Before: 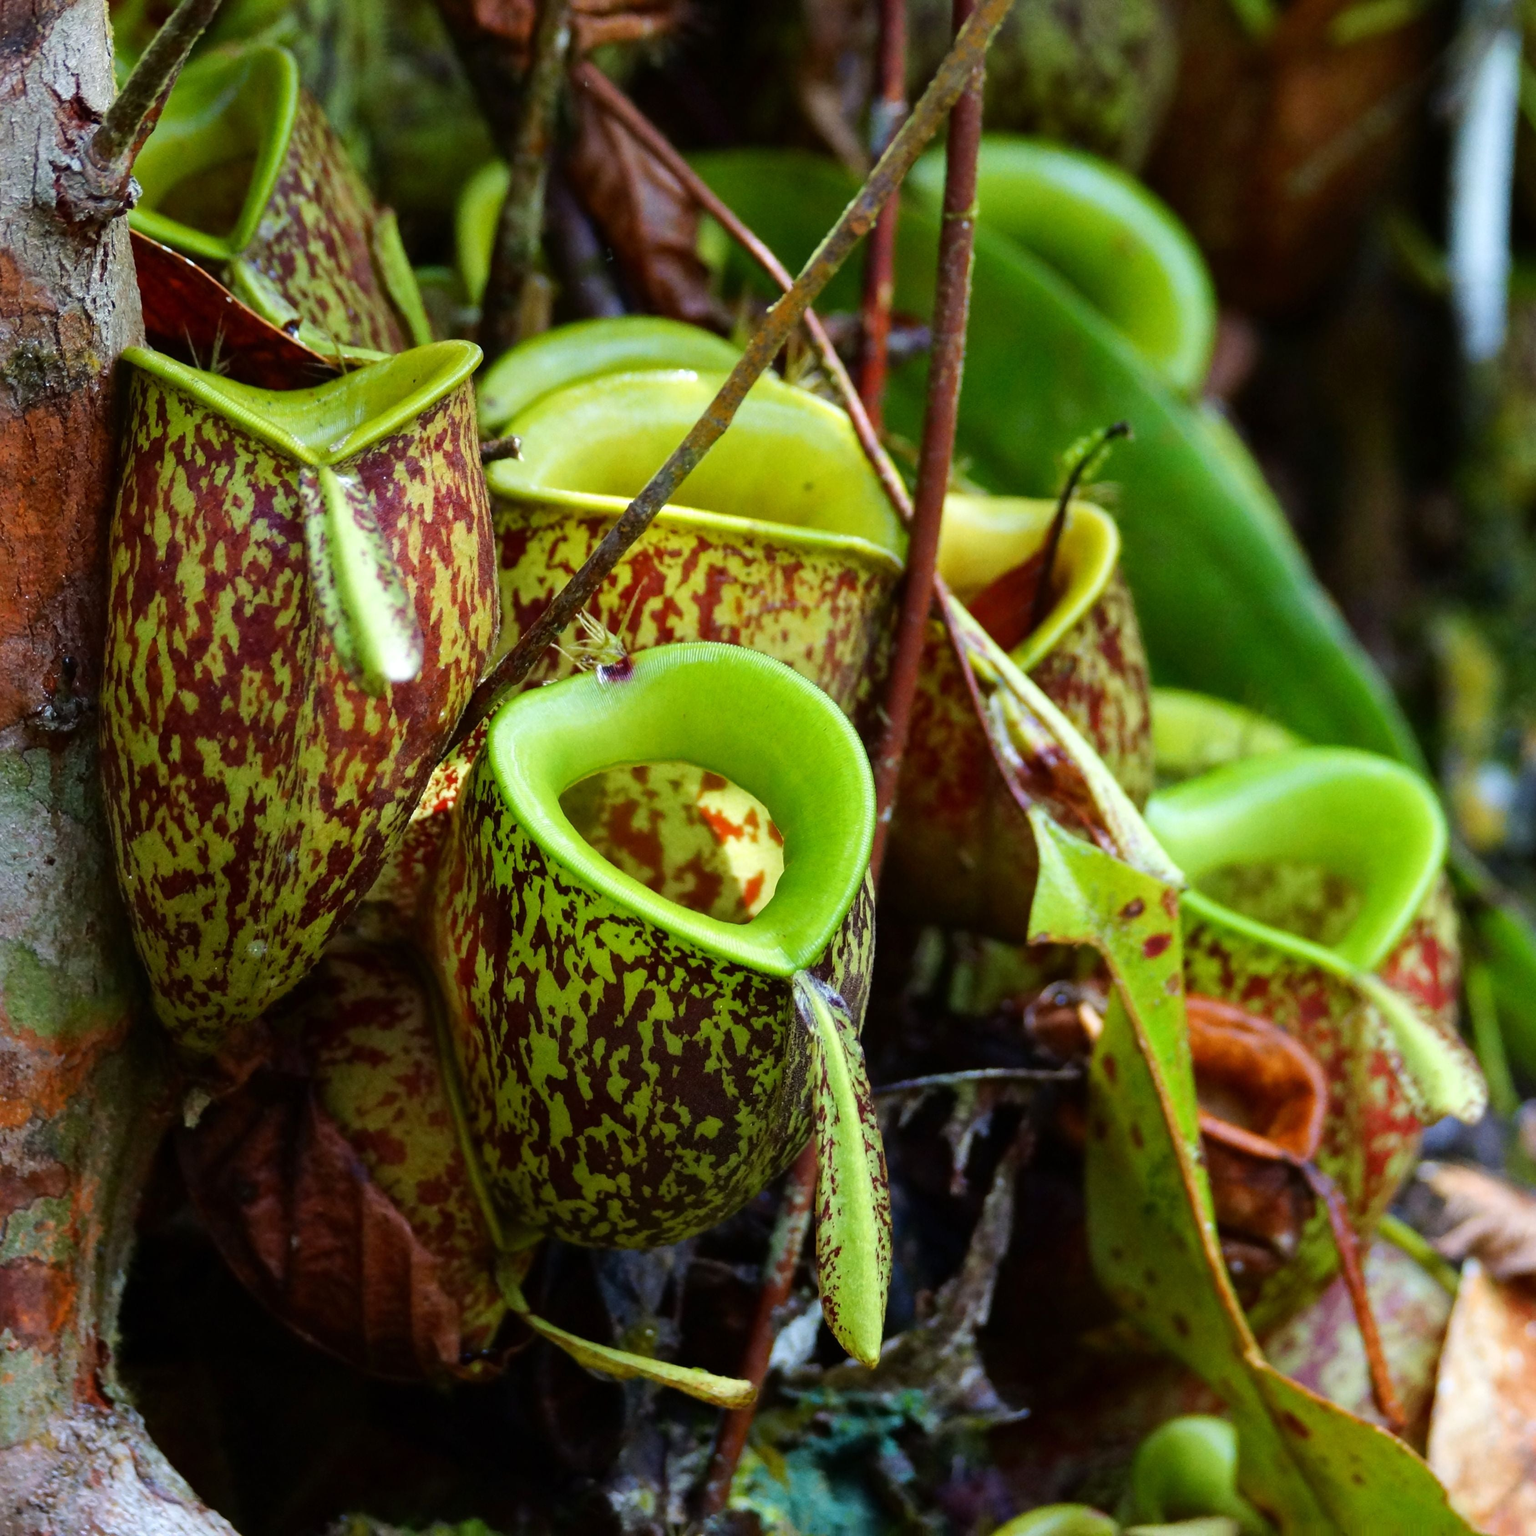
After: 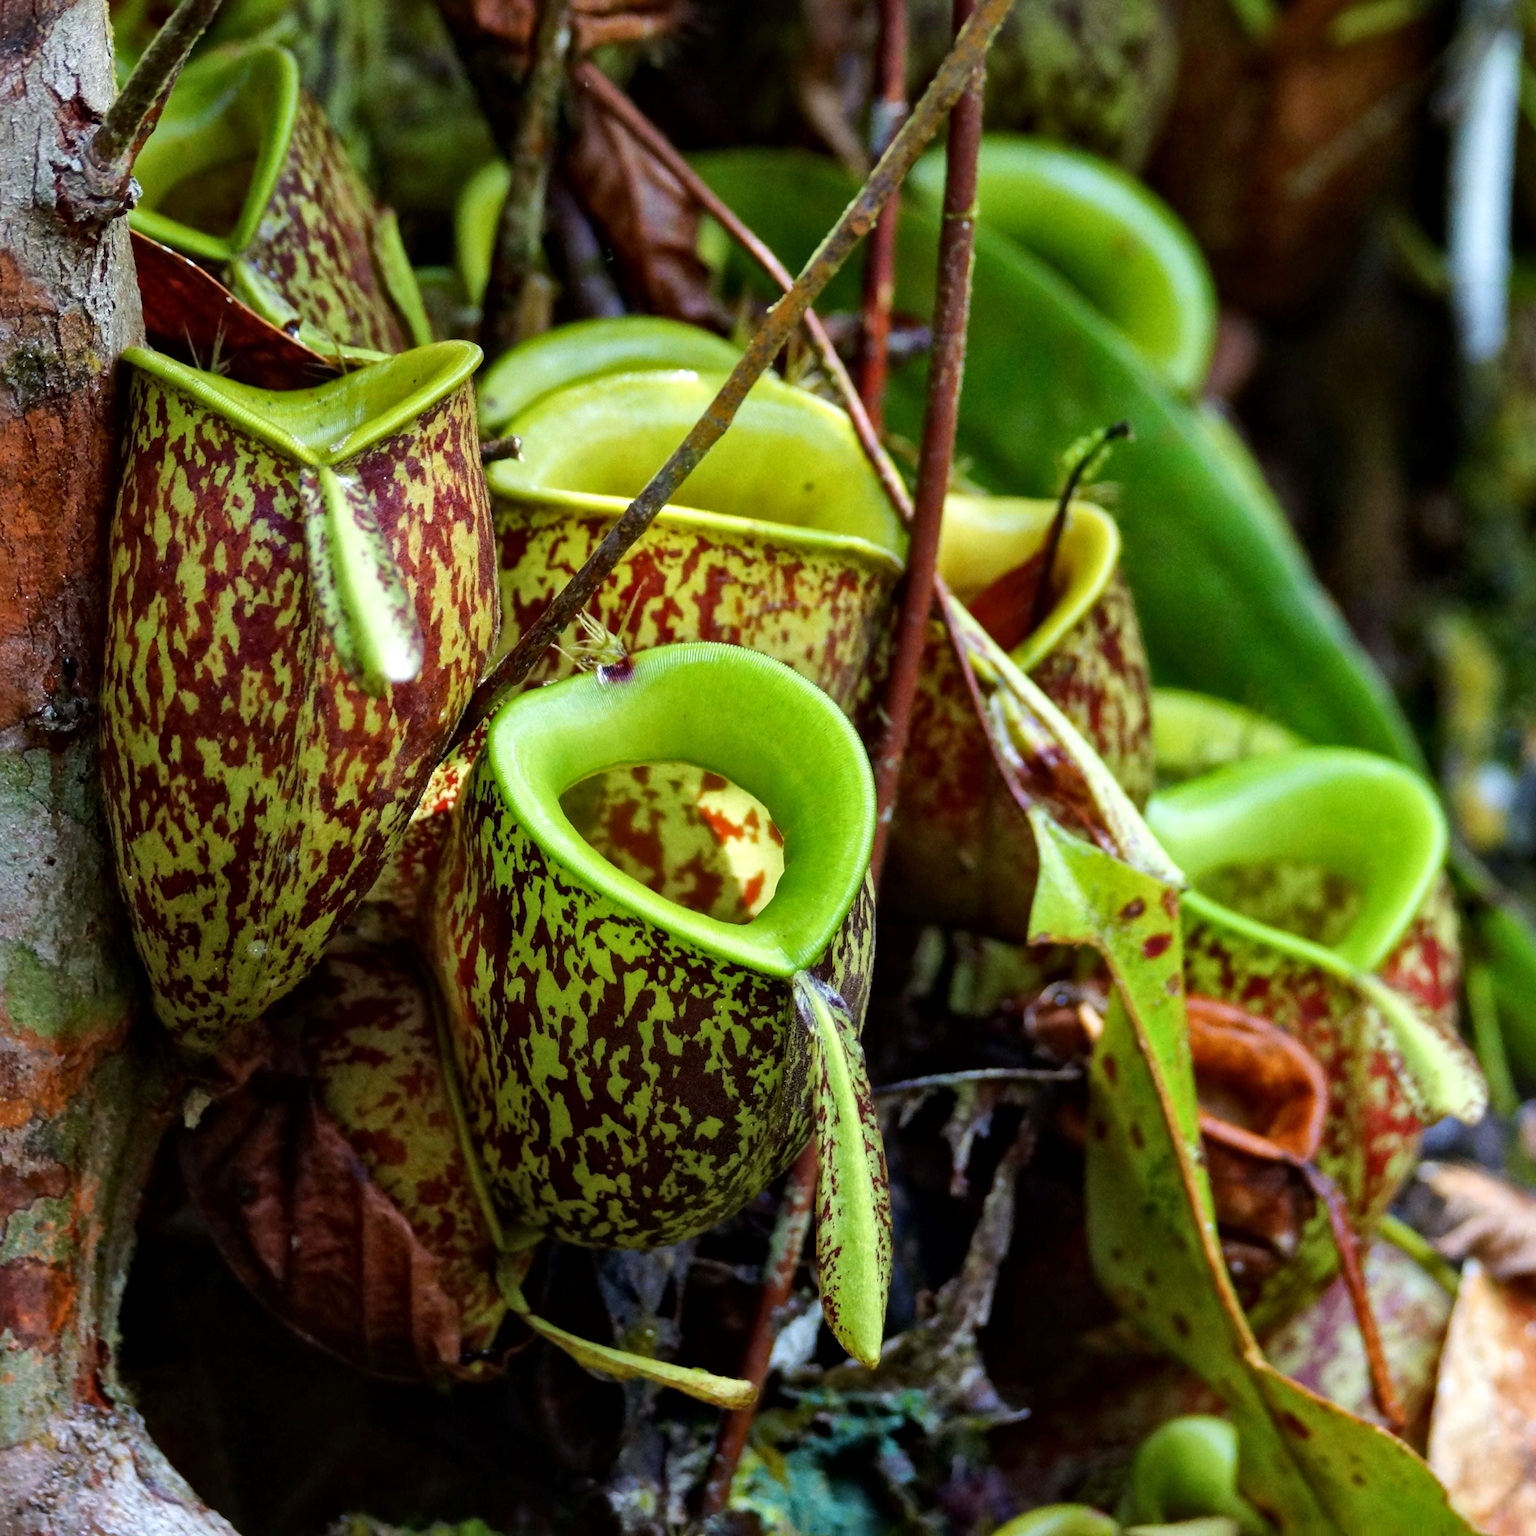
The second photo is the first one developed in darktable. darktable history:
local contrast: mode bilateral grid, contrast 21, coarseness 50, detail 141%, midtone range 0.2
